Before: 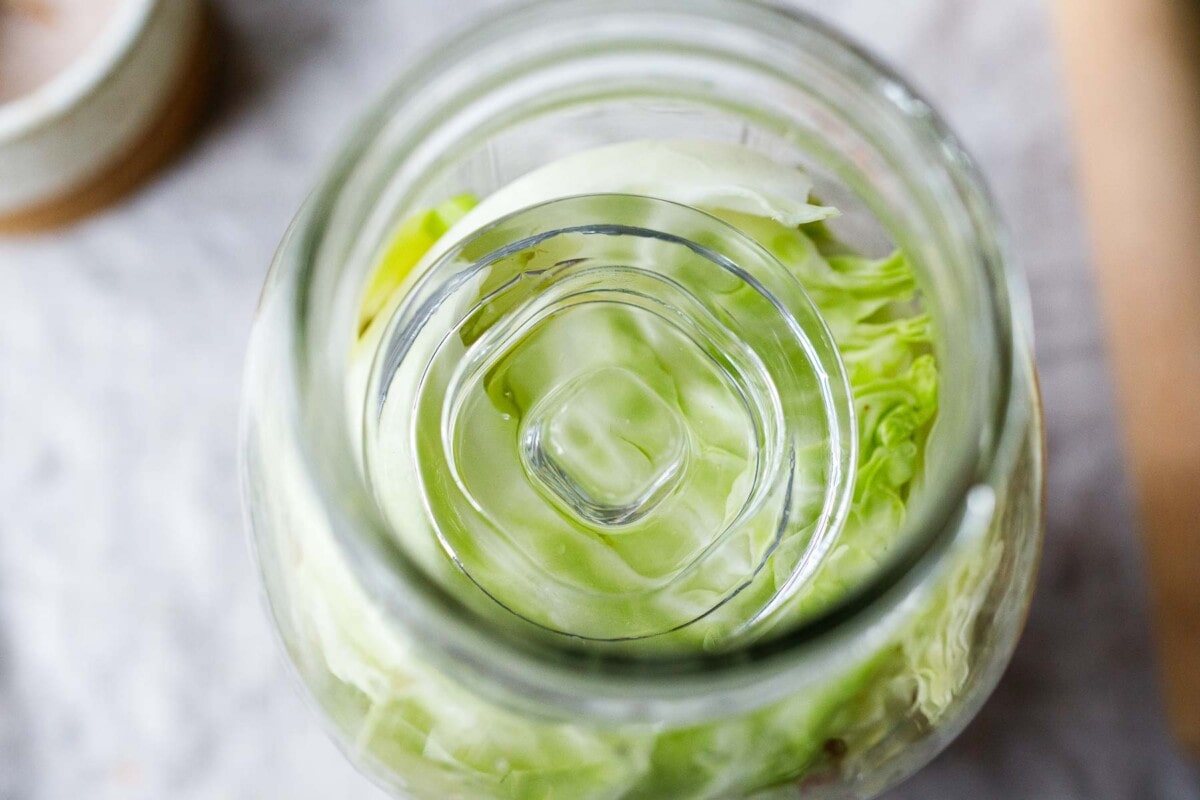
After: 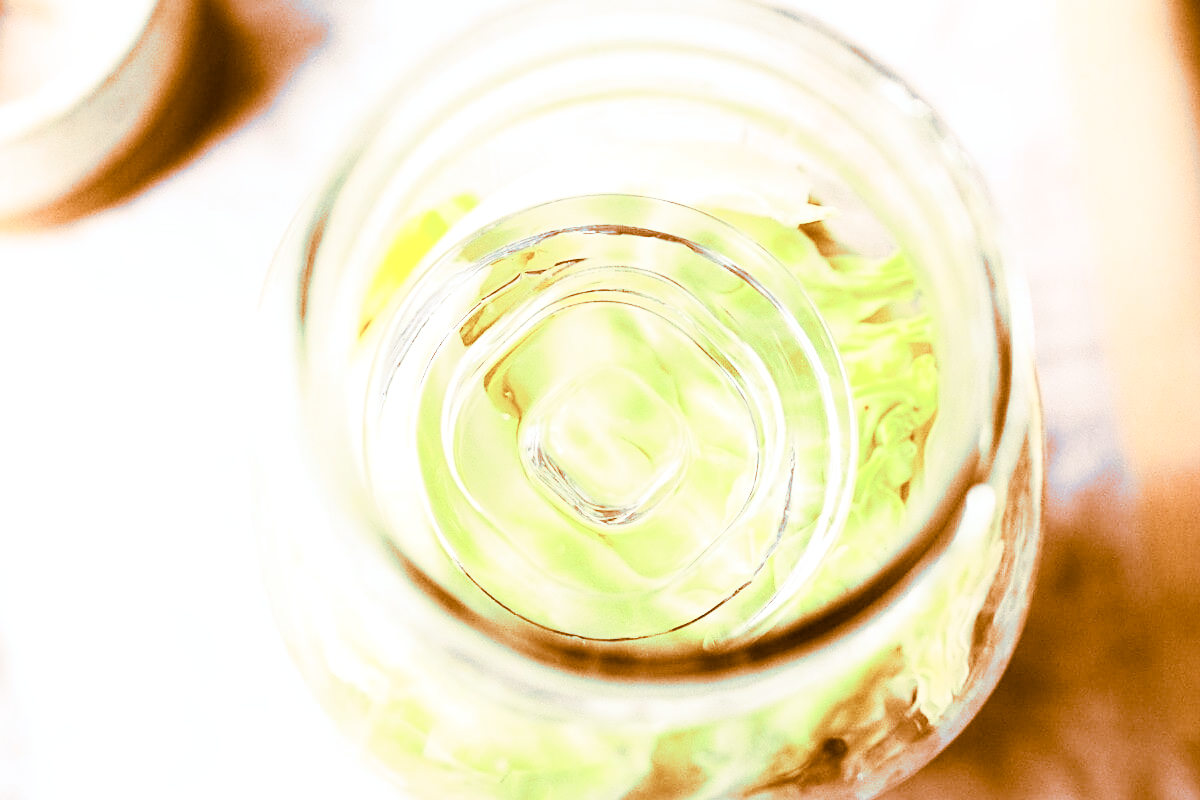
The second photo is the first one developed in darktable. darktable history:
sharpen: on, module defaults
exposure: exposure 0.496 EV, compensate highlight preservation false
contrast brightness saturation: contrast 0.43, brightness 0.56, saturation -0.19
split-toning: shadows › hue 26°, shadows › saturation 0.92, highlights › hue 40°, highlights › saturation 0.92, balance -63, compress 0%
